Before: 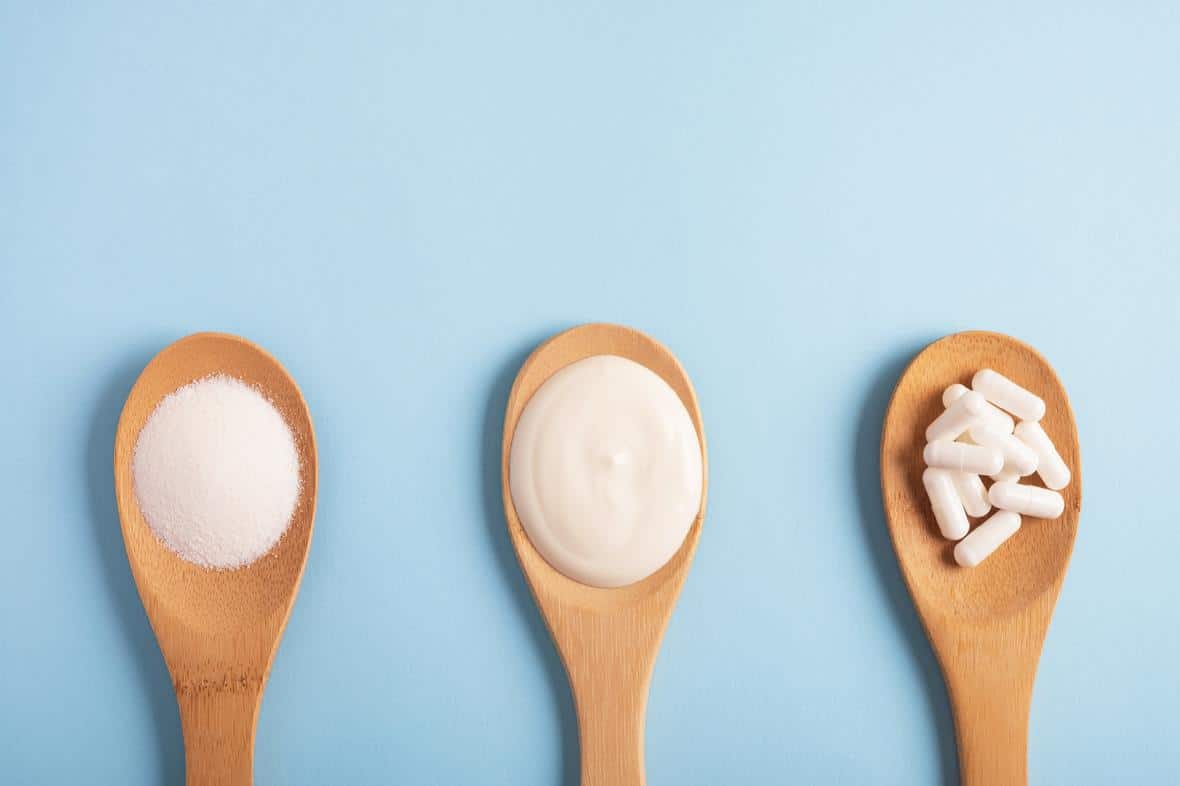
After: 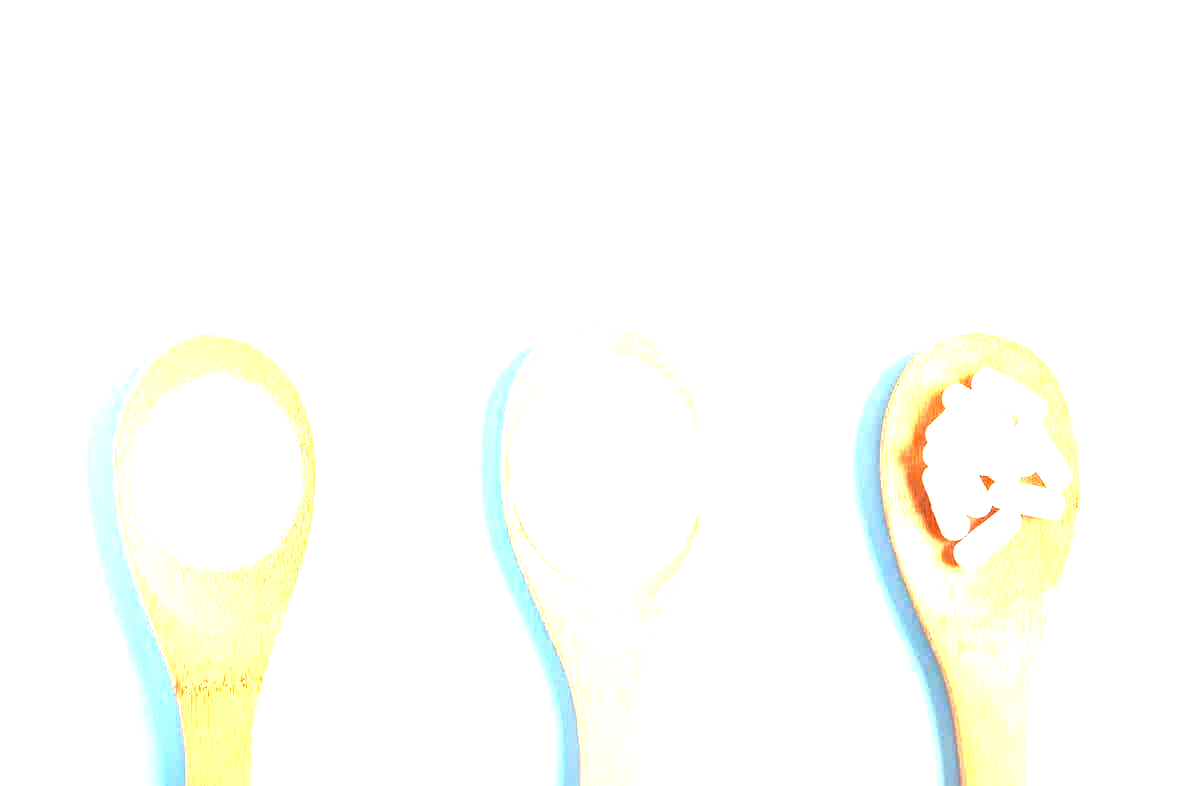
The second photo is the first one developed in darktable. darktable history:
local contrast: mode bilateral grid, contrast 21, coarseness 51, detail 150%, midtone range 0.2
contrast brightness saturation: saturation 0.18
exposure: exposure 2.931 EV, compensate highlight preservation false
